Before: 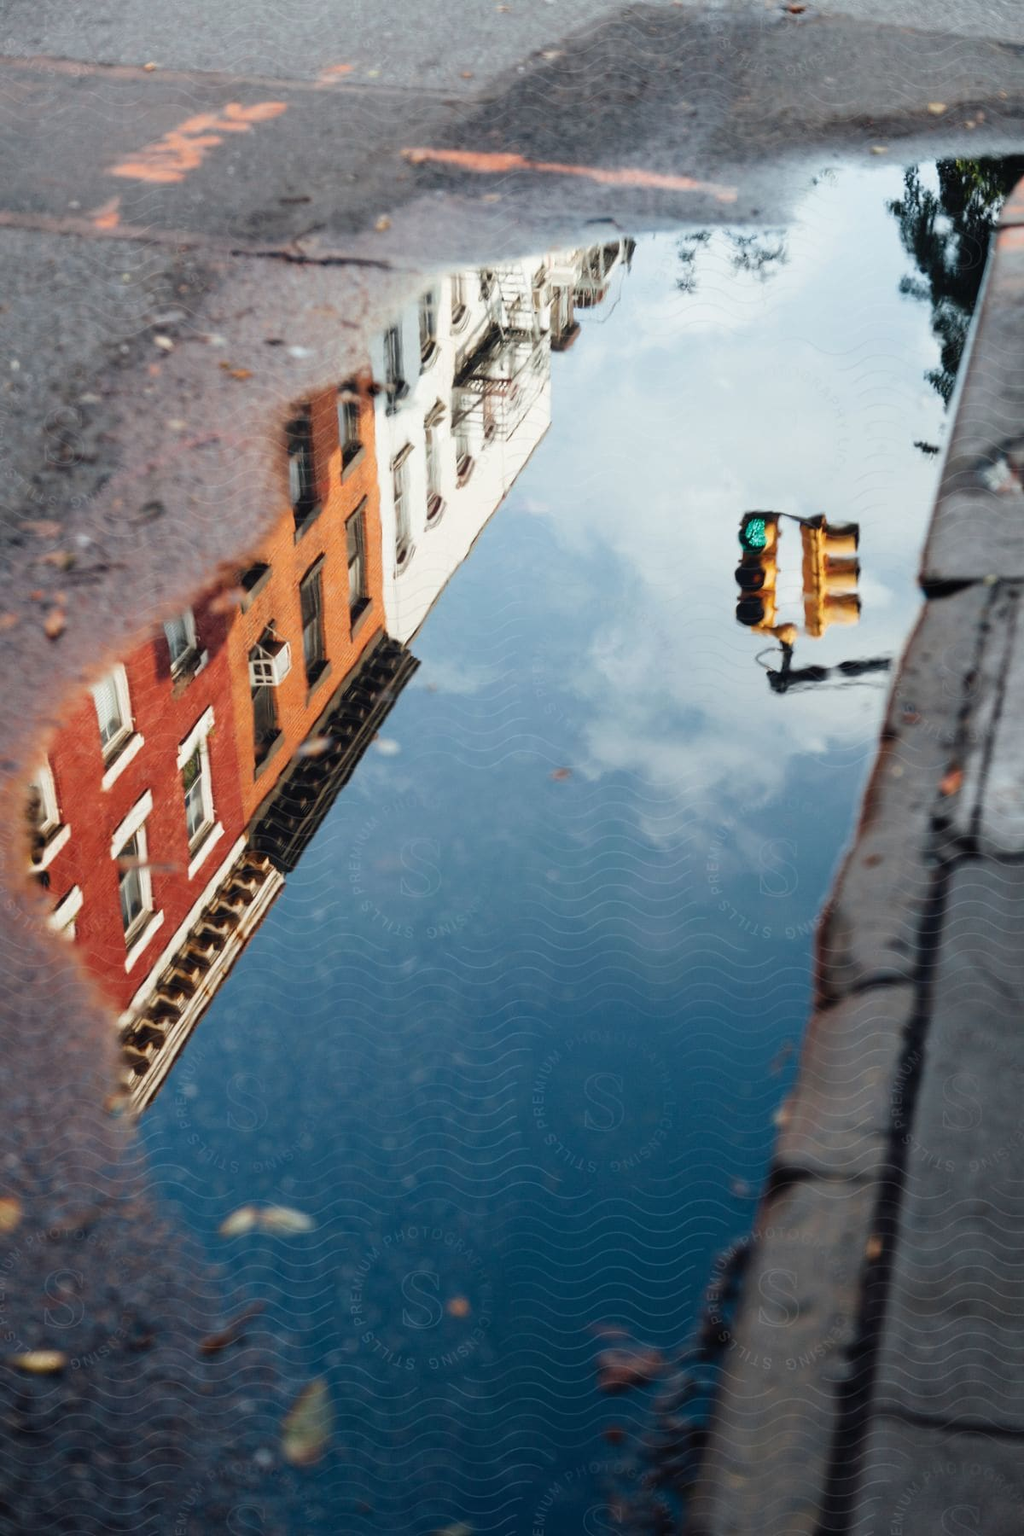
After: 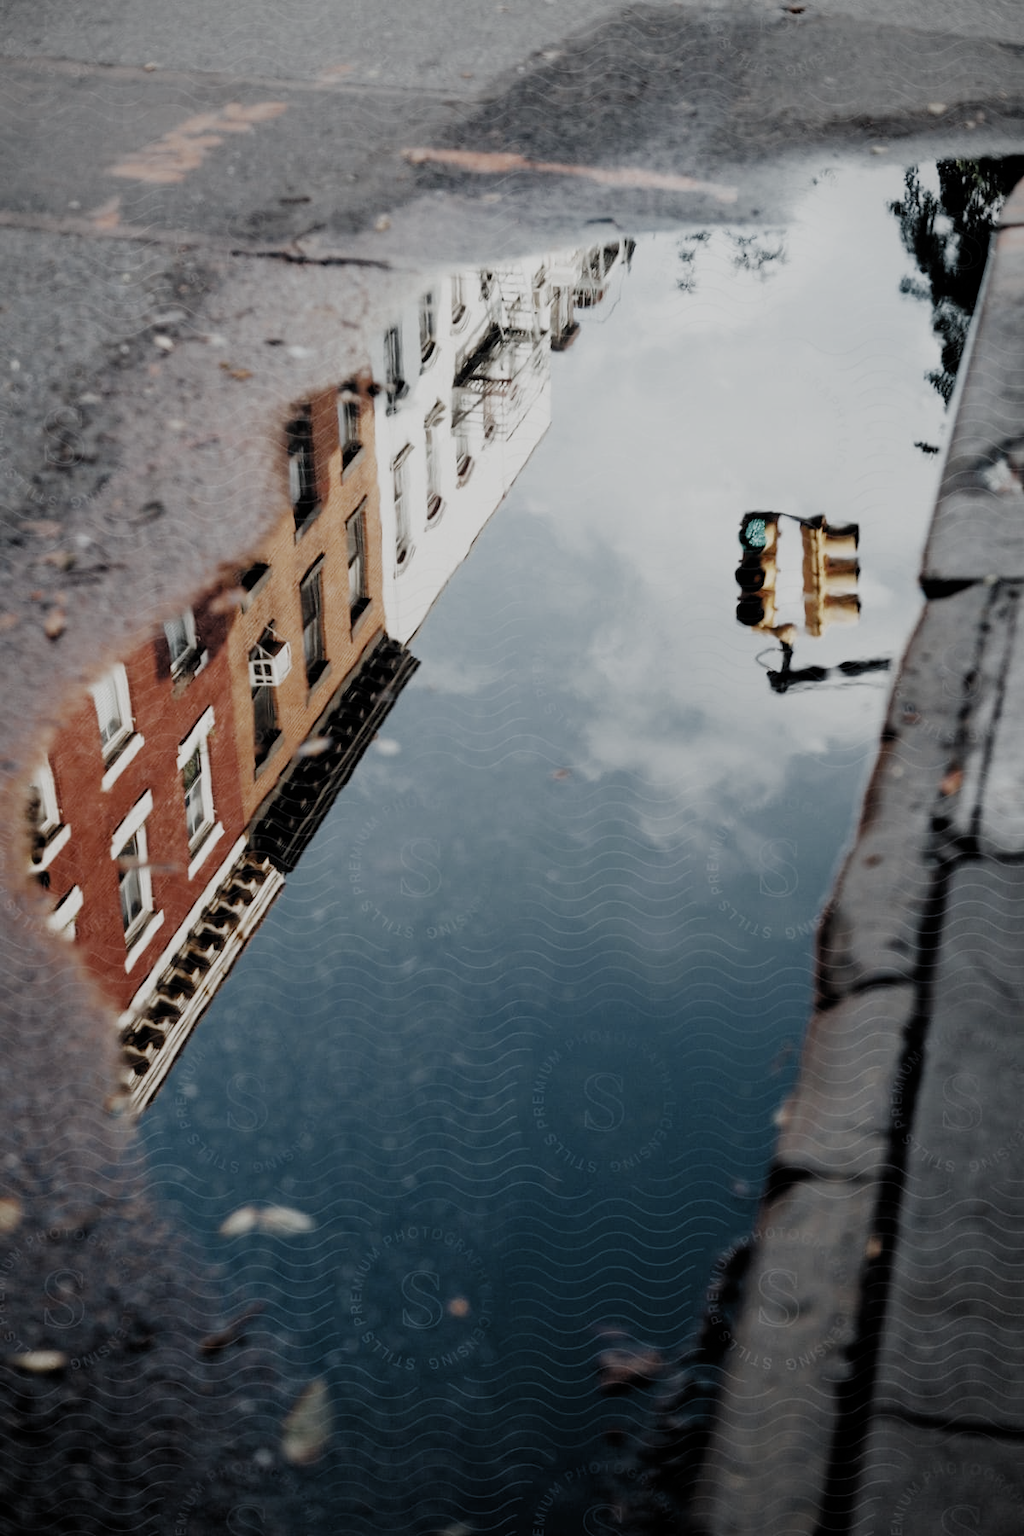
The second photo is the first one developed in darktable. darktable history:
color zones: curves: ch0 [(0, 0.5) (0.125, 0.4) (0.25, 0.5) (0.375, 0.4) (0.5, 0.4) (0.625, 0.35) (0.75, 0.35) (0.875, 0.5)]; ch1 [(0, 0.35) (0.125, 0.45) (0.25, 0.35) (0.375, 0.35) (0.5, 0.35) (0.625, 0.35) (0.75, 0.45) (0.875, 0.35)]; ch2 [(0, 0.6) (0.125, 0.5) (0.25, 0.5) (0.375, 0.6) (0.5, 0.6) (0.625, 0.5) (0.75, 0.5) (0.875, 0.5)]
filmic rgb: black relative exposure -5 EV, white relative exposure 3.99 EV, hardness 2.89, contrast 1.097, highlights saturation mix -18.78%, preserve chrominance no, color science v5 (2021), contrast in shadows safe, contrast in highlights safe
vignetting: on, module defaults
